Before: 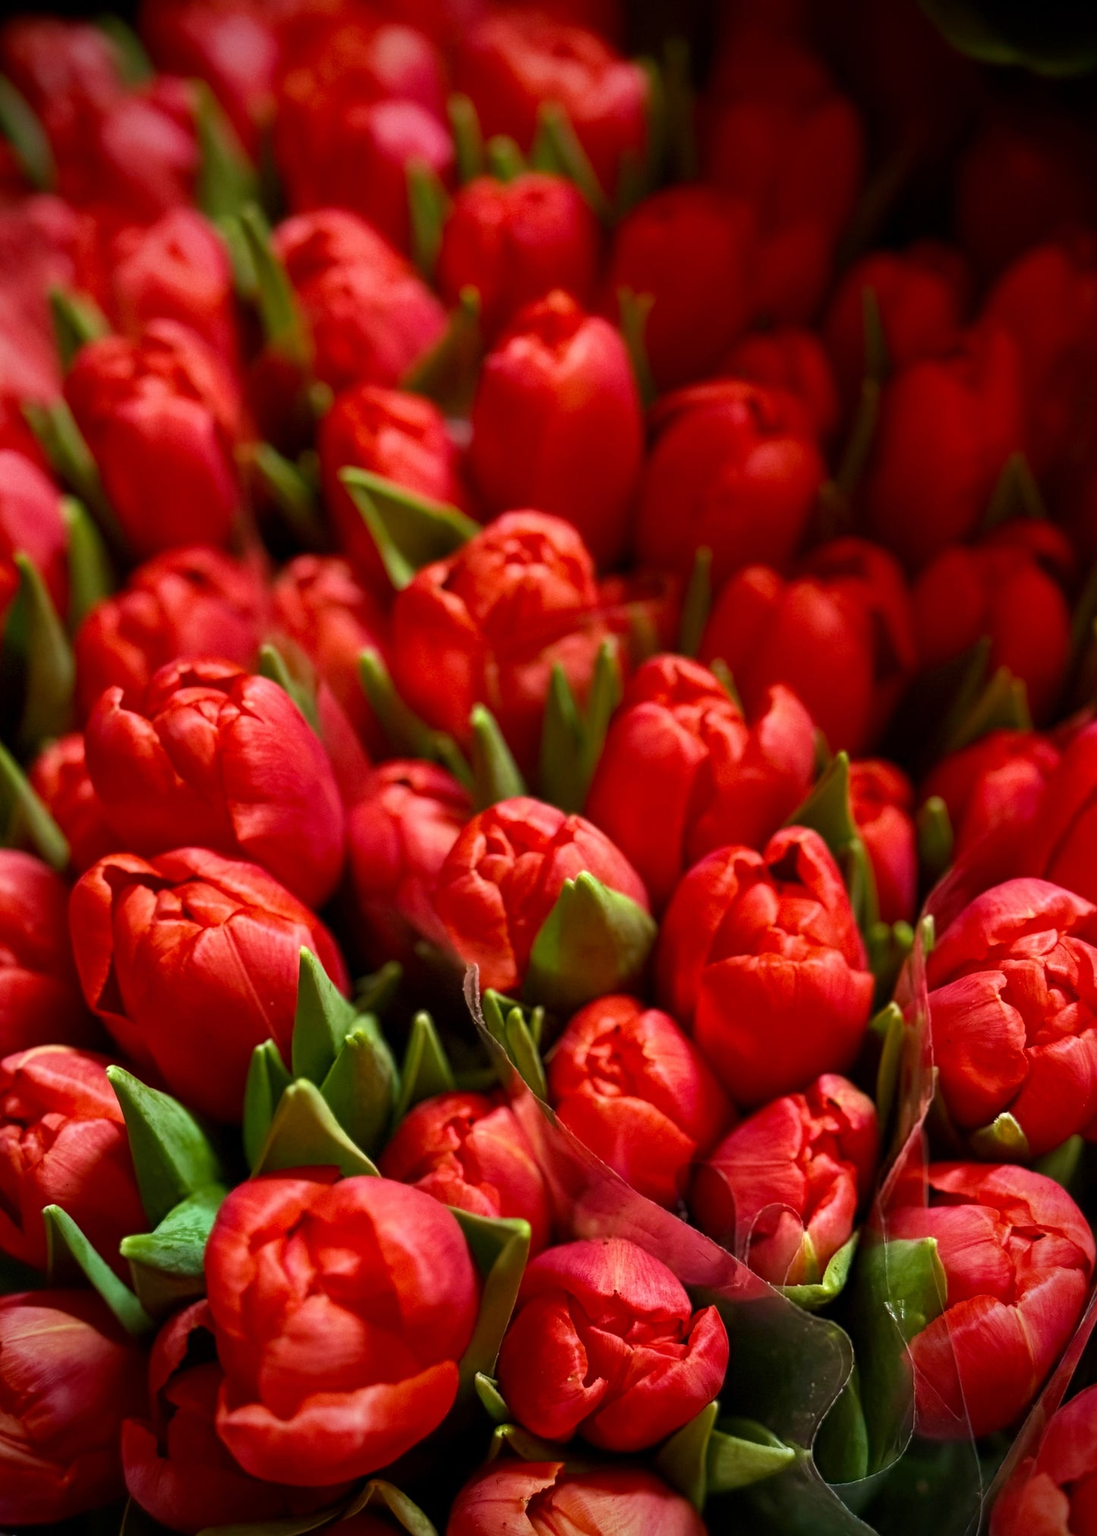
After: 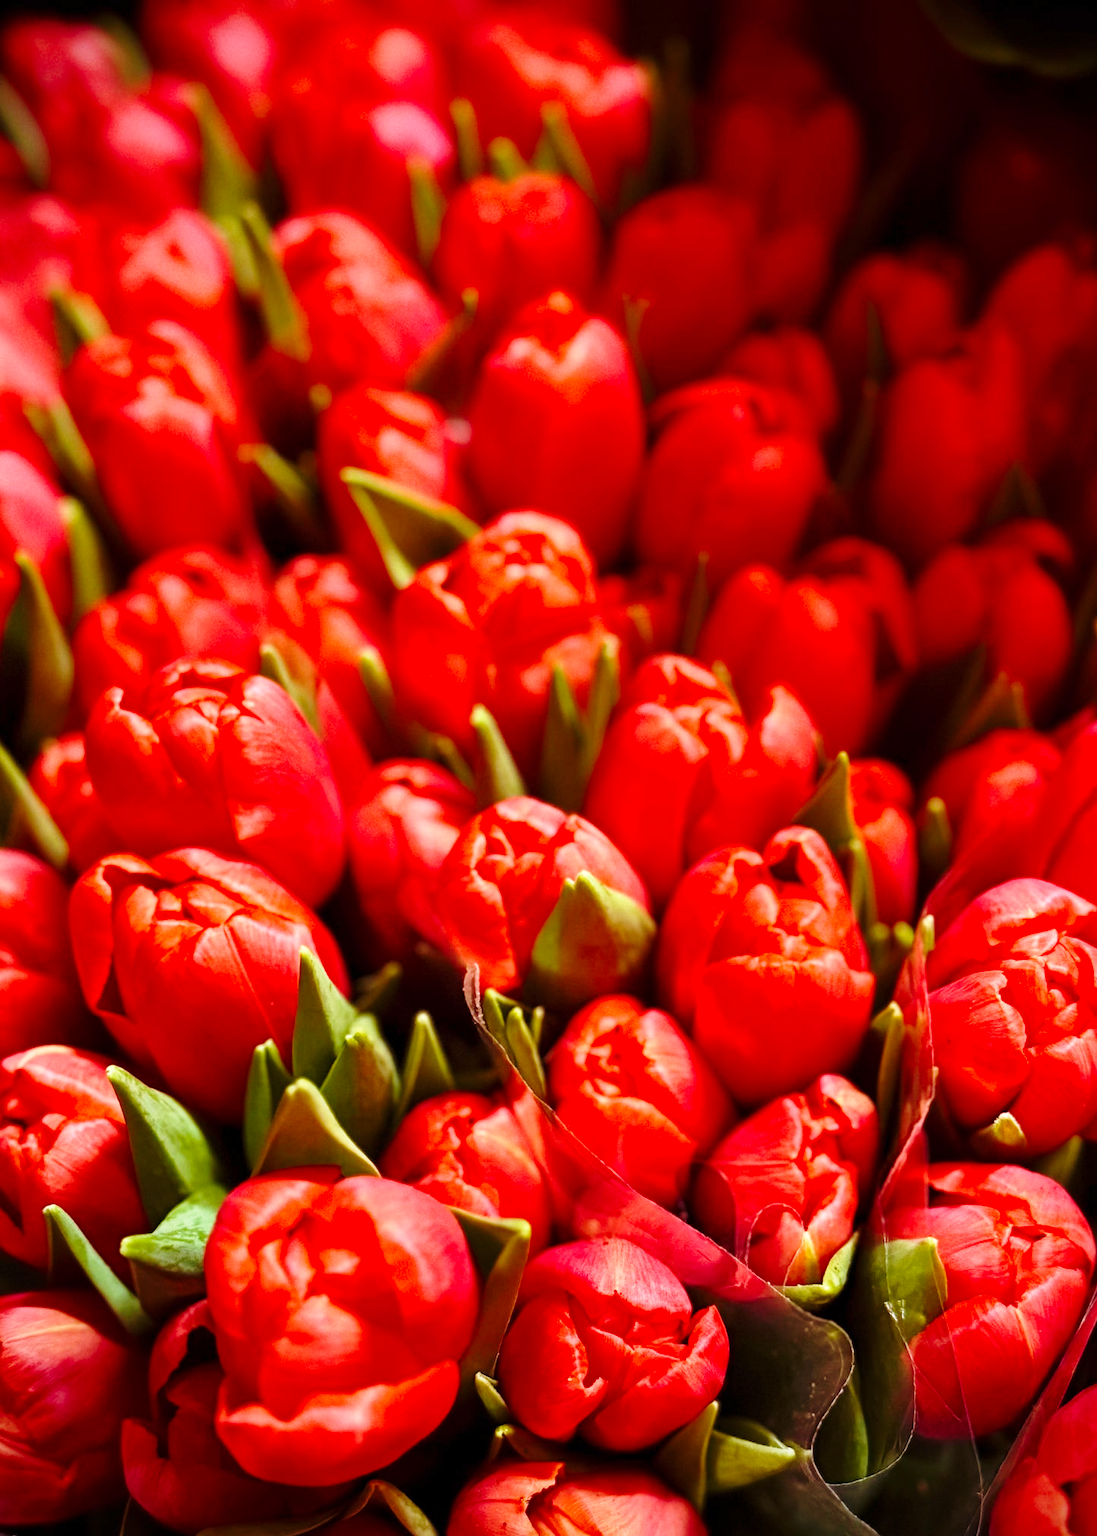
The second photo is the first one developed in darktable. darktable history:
rgb levels: mode RGB, independent channels, levels [[0, 0.474, 1], [0, 0.5, 1], [0, 0.5, 1]]
base curve: curves: ch0 [(0, 0) (0.028, 0.03) (0.121, 0.232) (0.46, 0.748) (0.859, 0.968) (1, 1)], preserve colors none
